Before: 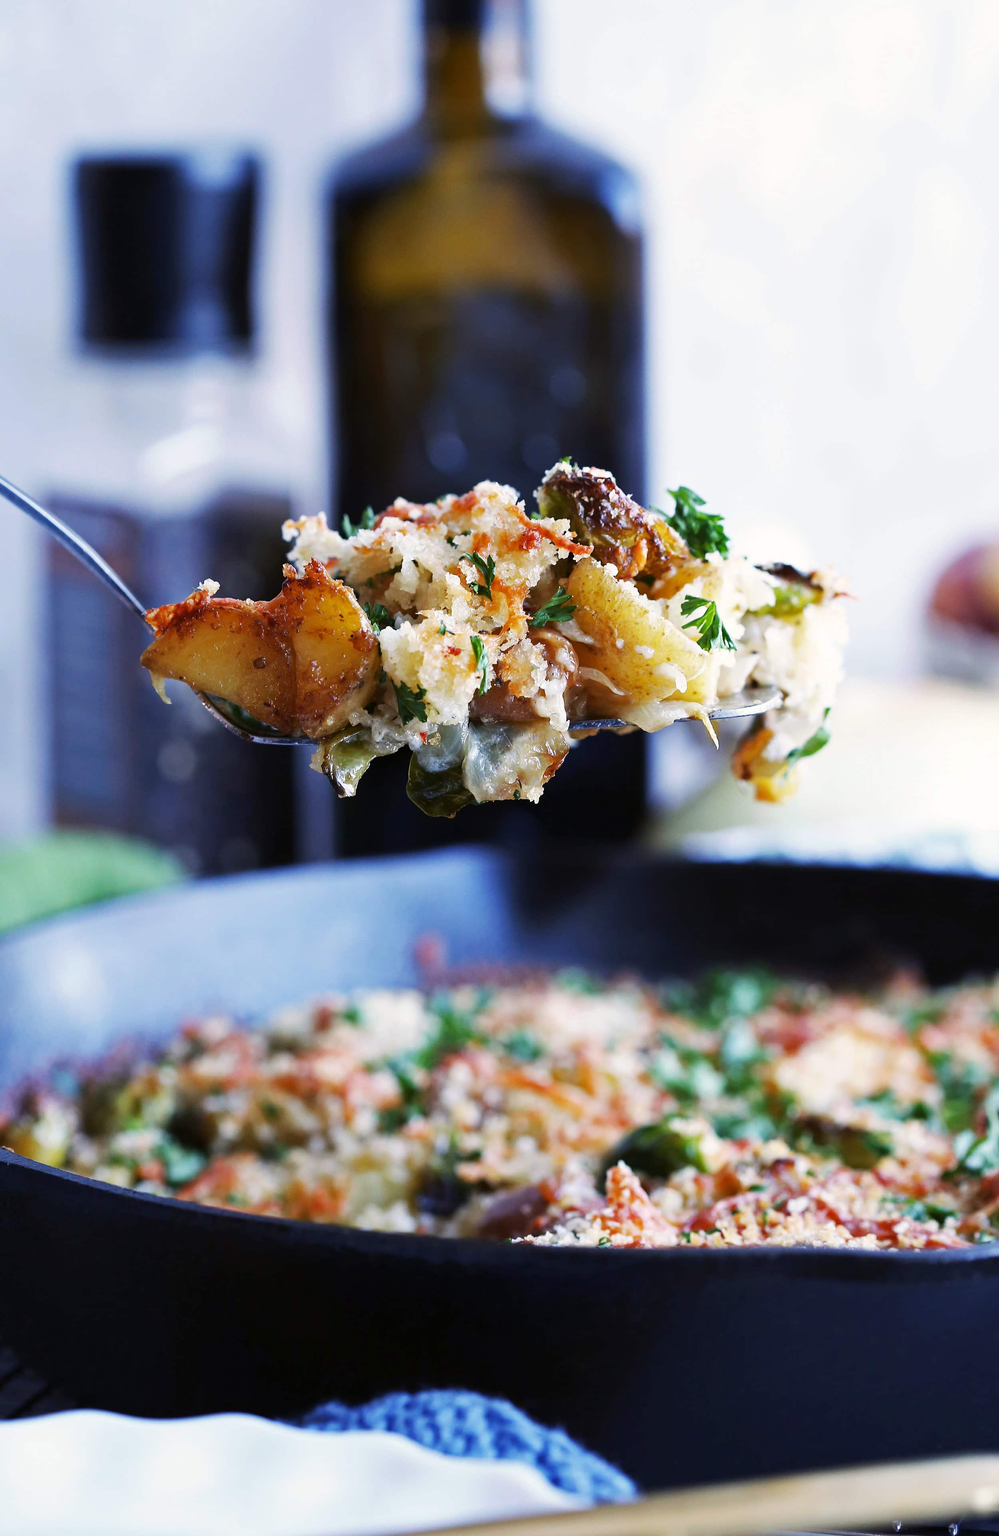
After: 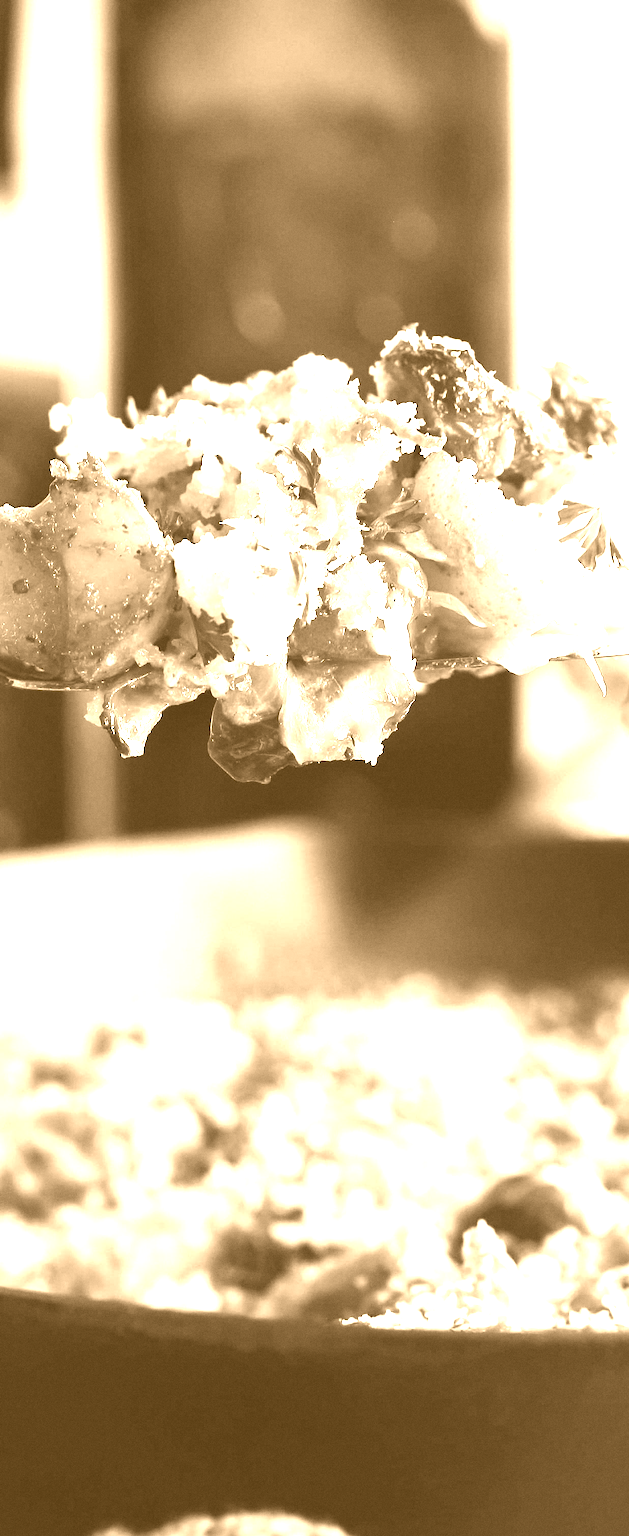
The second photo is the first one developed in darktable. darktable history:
crop and rotate: angle 0.02°, left 24.353%, top 13.219%, right 26.156%, bottom 8.224%
exposure: black level correction 0, exposure 0.95 EV, compensate exposure bias true, compensate highlight preservation false
grain: coarseness 0.09 ISO
tone equalizer: on, module defaults
colorize: hue 28.8°, source mix 100%
